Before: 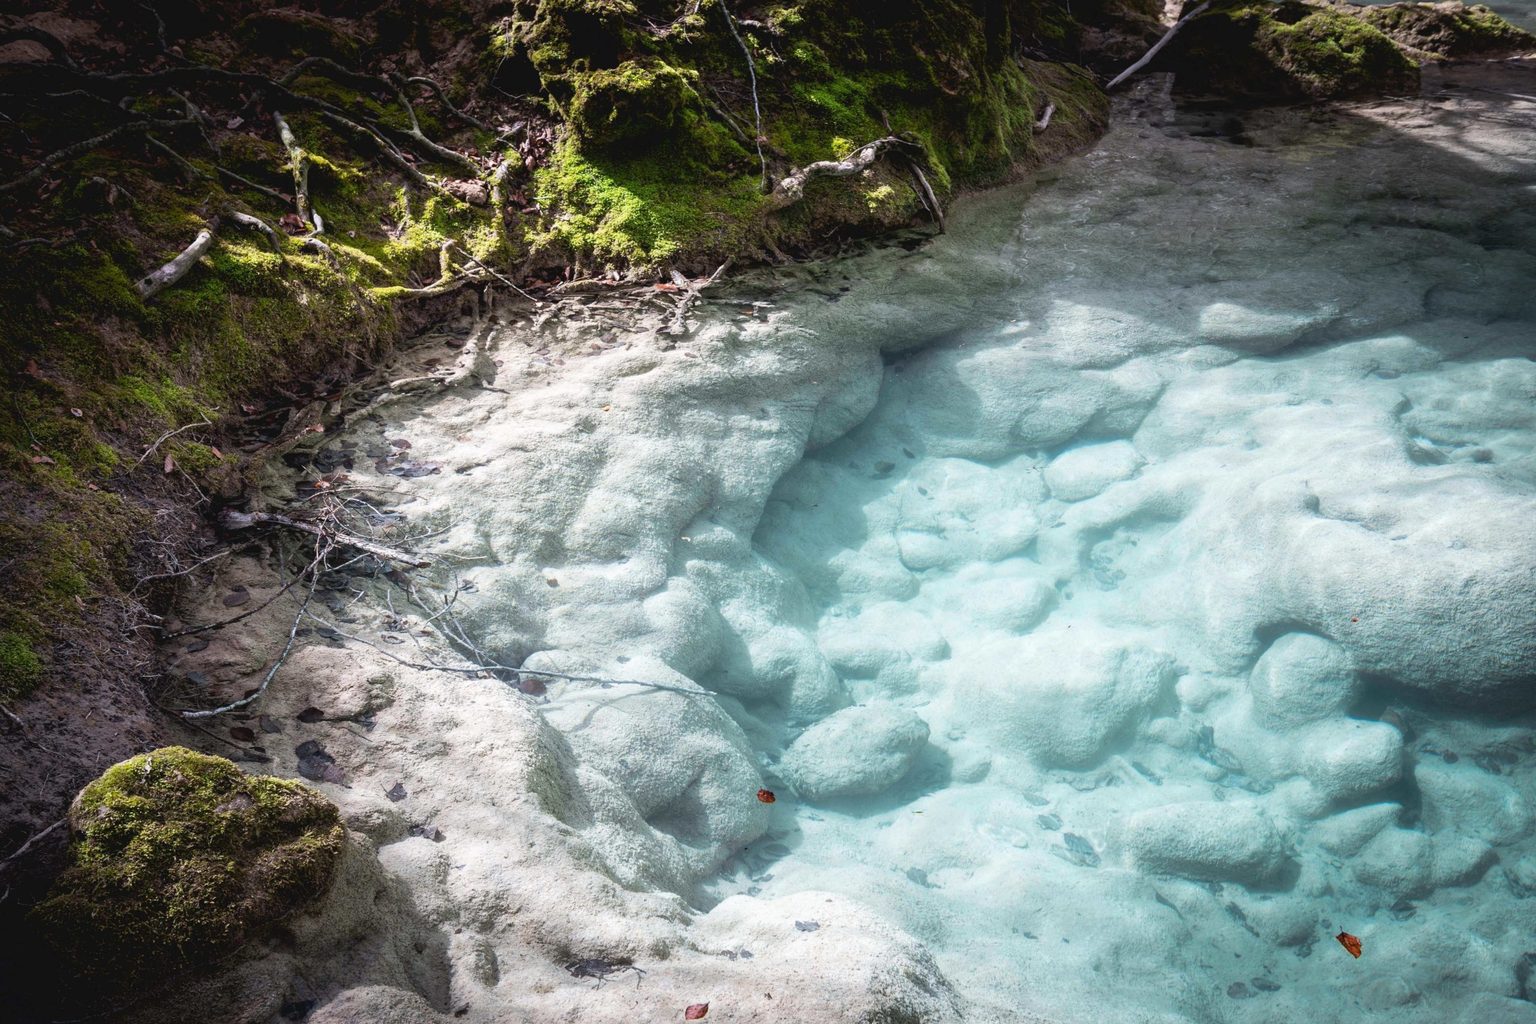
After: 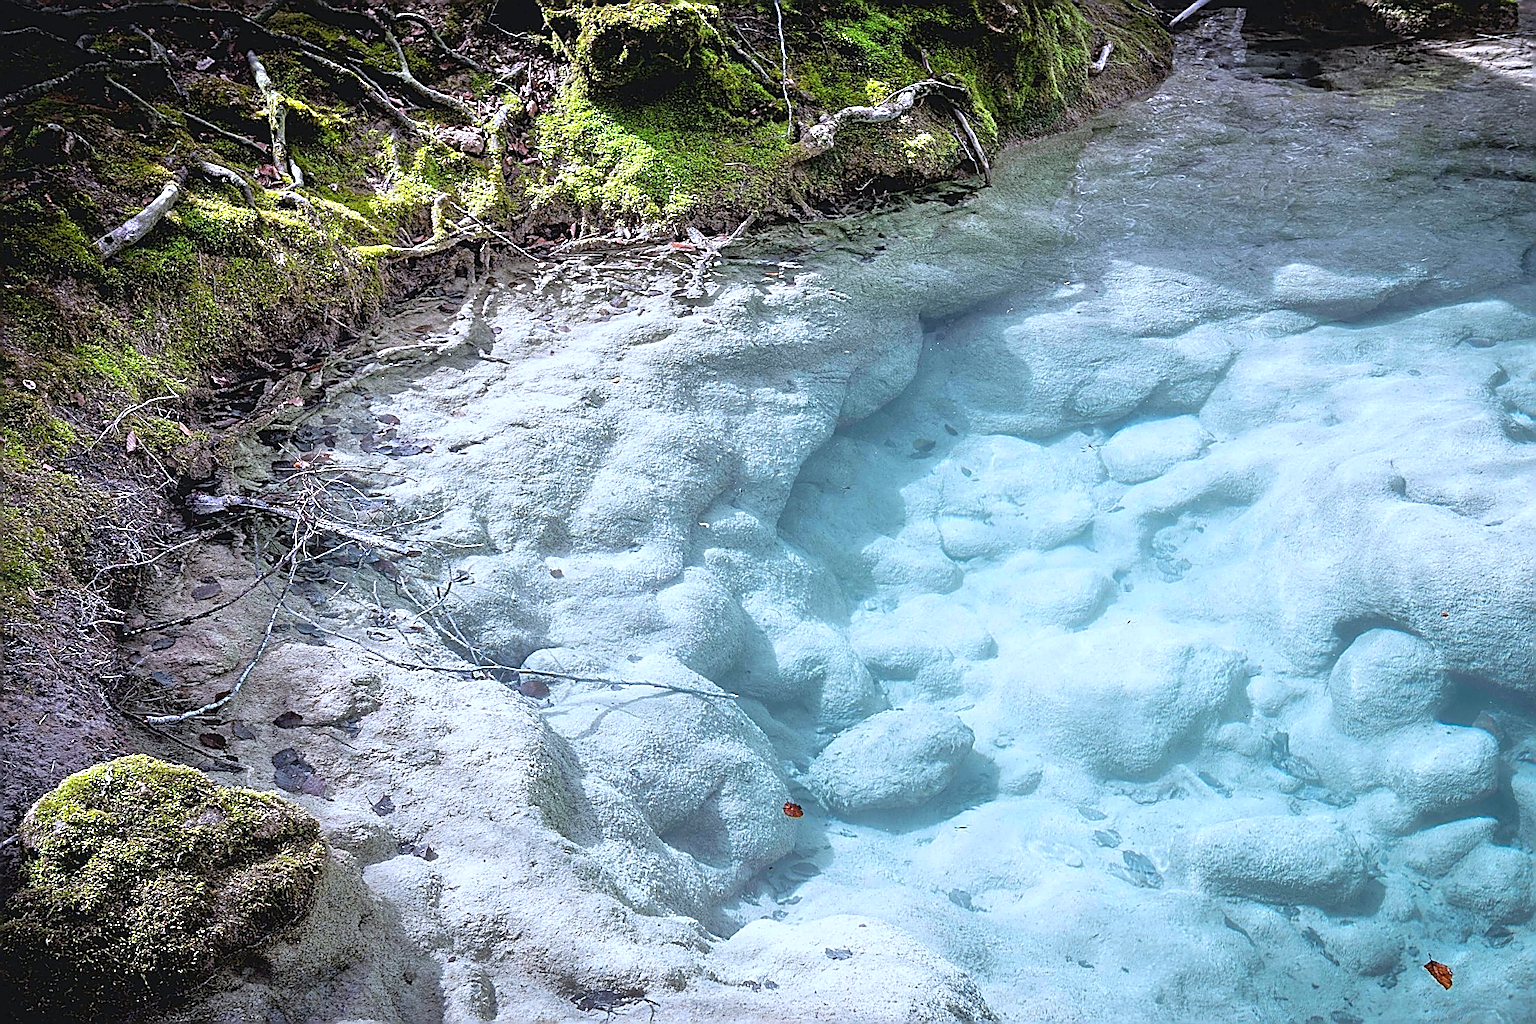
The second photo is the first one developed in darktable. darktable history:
tone equalizer: -7 EV 0.15 EV, -6 EV 0.6 EV, -5 EV 1.15 EV, -4 EV 1.33 EV, -3 EV 1.15 EV, -2 EV 0.6 EV, -1 EV 0.15 EV, mask exposure compensation -0.5 EV
crop: left 3.305%, top 6.436%, right 6.389%, bottom 3.258%
white balance: red 0.926, green 1.003, blue 1.133
sharpen: amount 1.861
